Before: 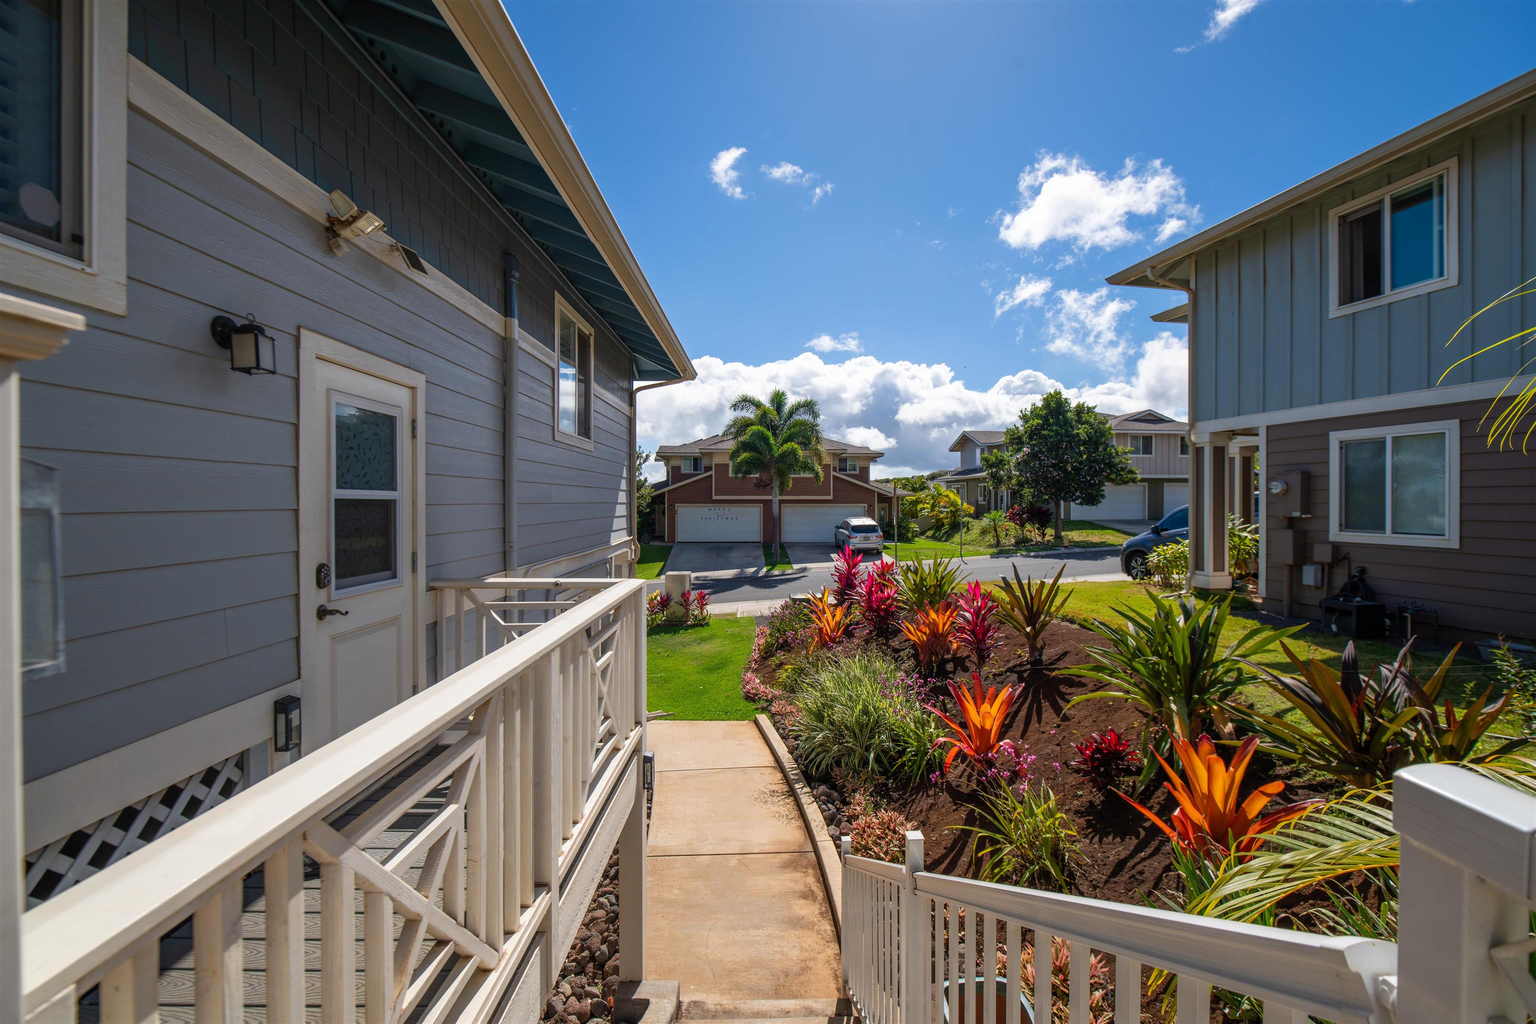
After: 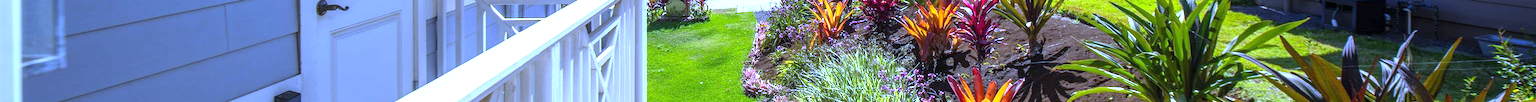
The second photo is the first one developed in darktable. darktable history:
white balance: red 0.766, blue 1.537
crop and rotate: top 59.084%, bottom 30.916%
exposure: black level correction 0, exposure 1.3 EV, compensate exposure bias true, compensate highlight preservation false
rgb curve: curves: ch2 [(0, 0) (0.567, 0.512) (1, 1)], mode RGB, independent channels
